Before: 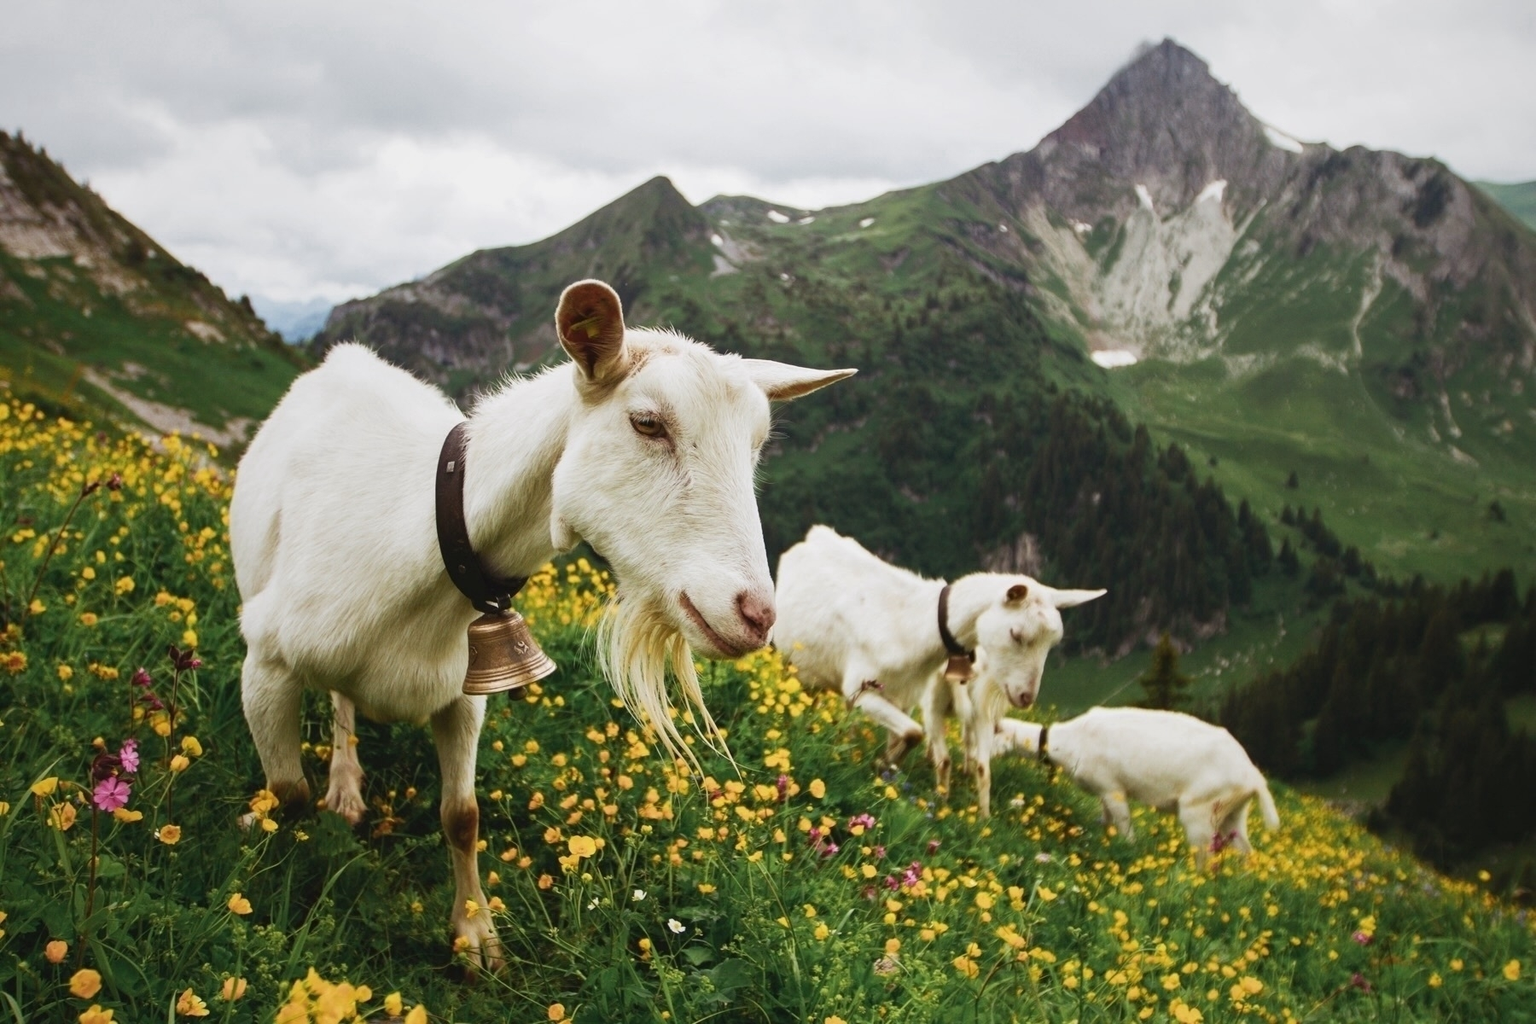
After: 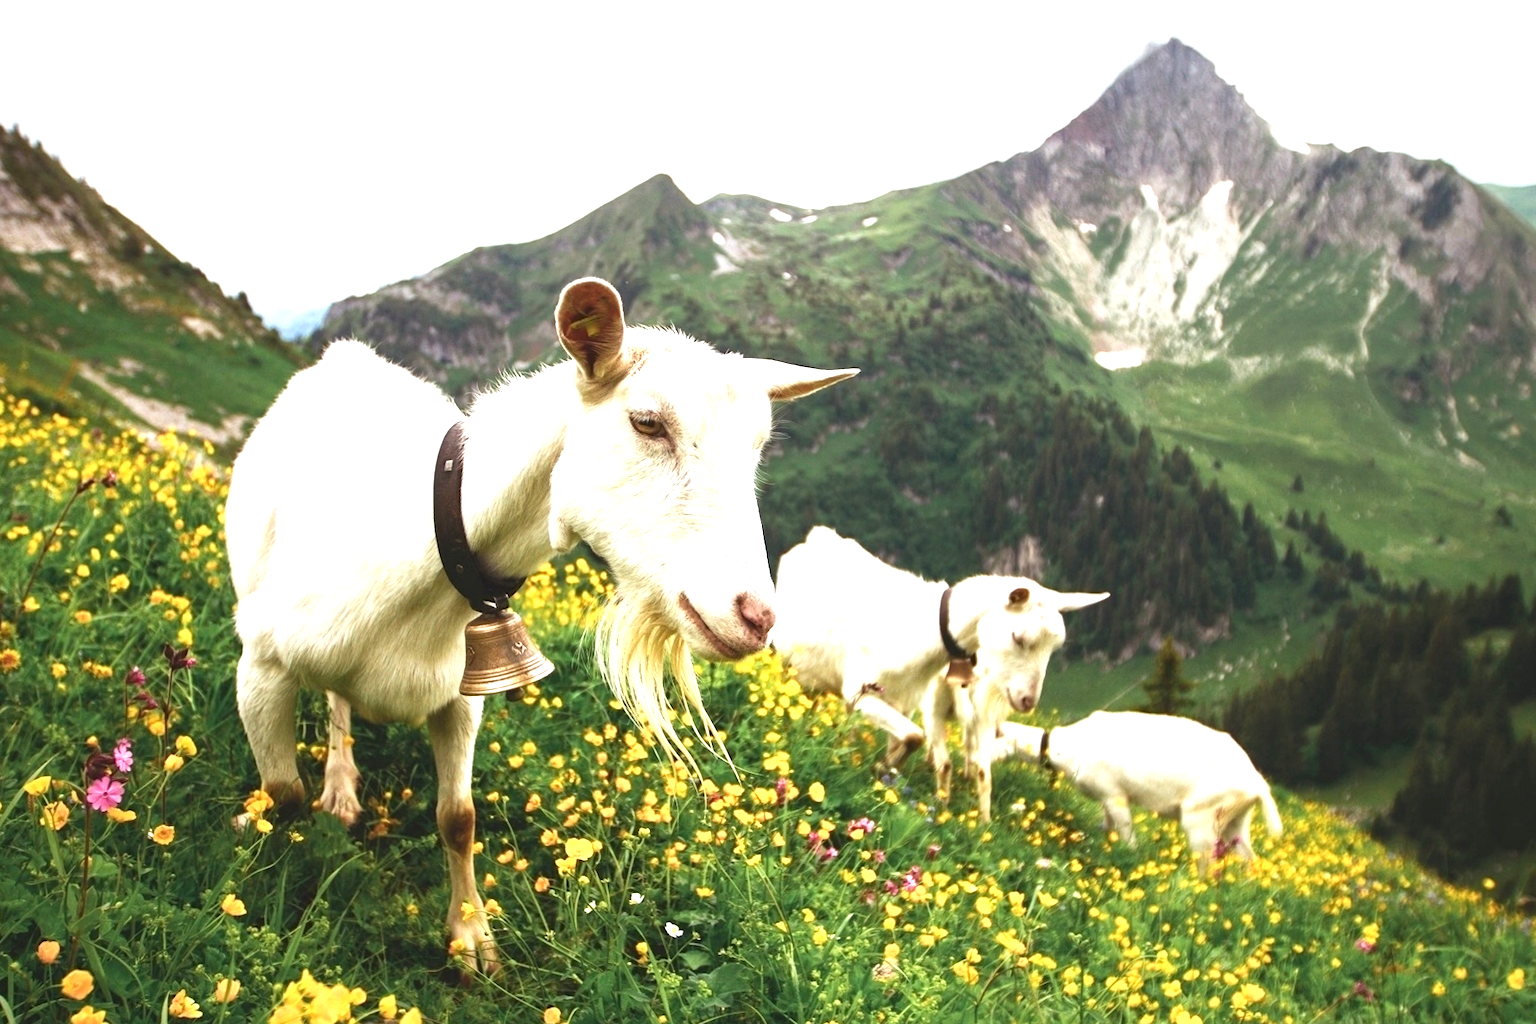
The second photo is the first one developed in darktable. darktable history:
crop and rotate: angle -0.322°
local contrast: mode bilateral grid, contrast 15, coarseness 36, detail 105%, midtone range 0.2
exposure: black level correction 0, exposure 1.2 EV, compensate exposure bias true, compensate highlight preservation false
